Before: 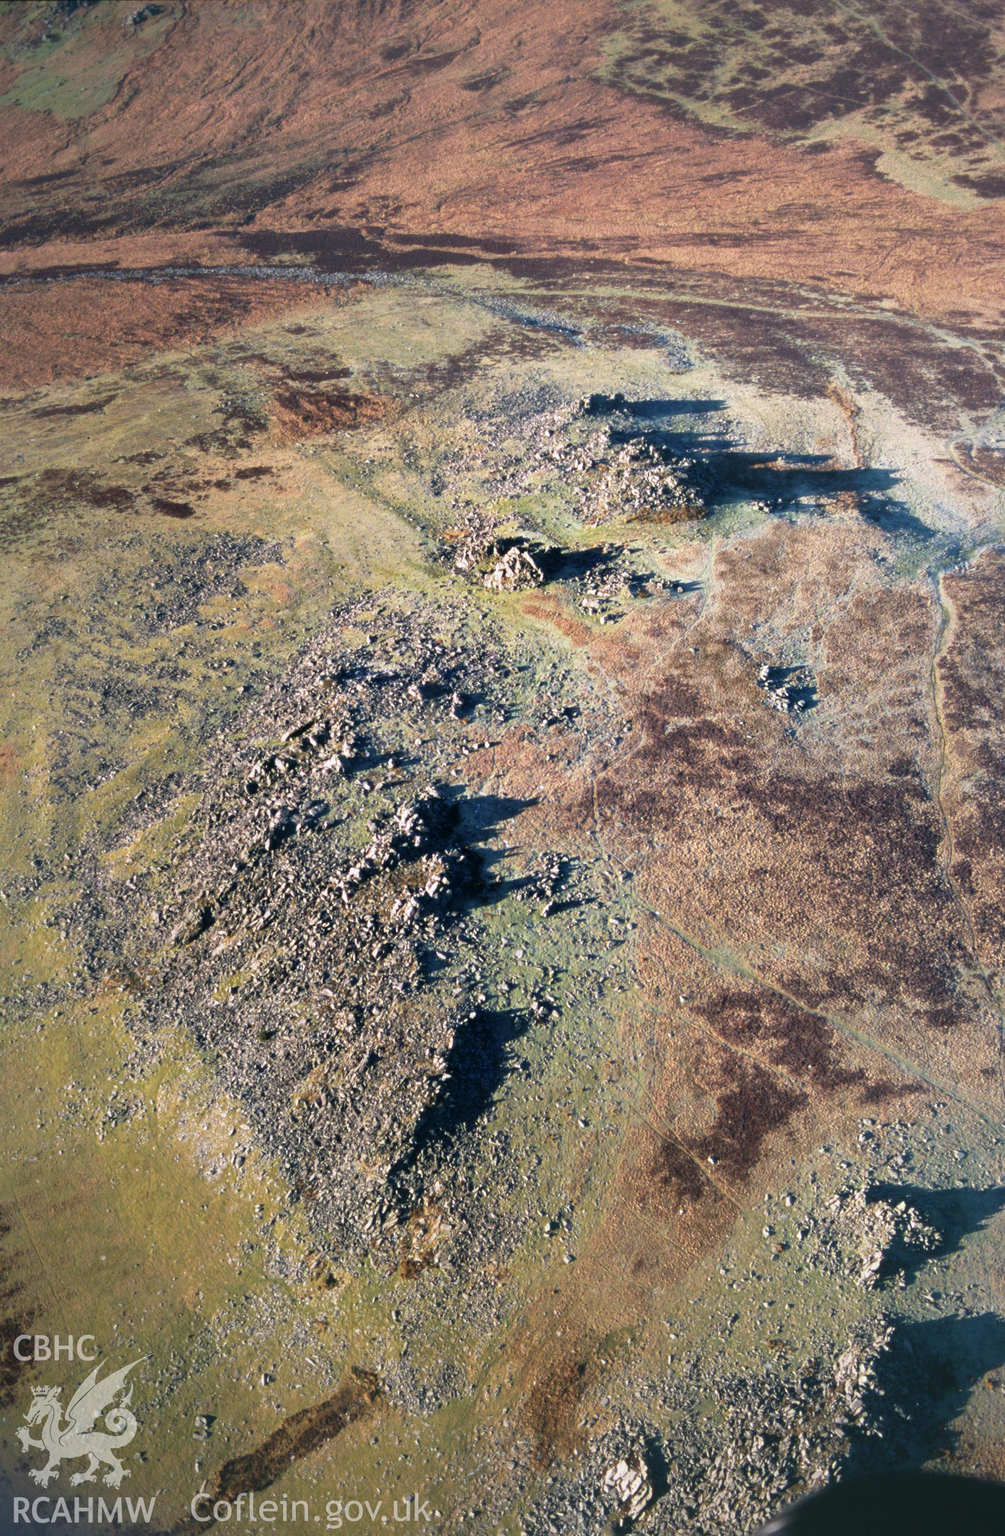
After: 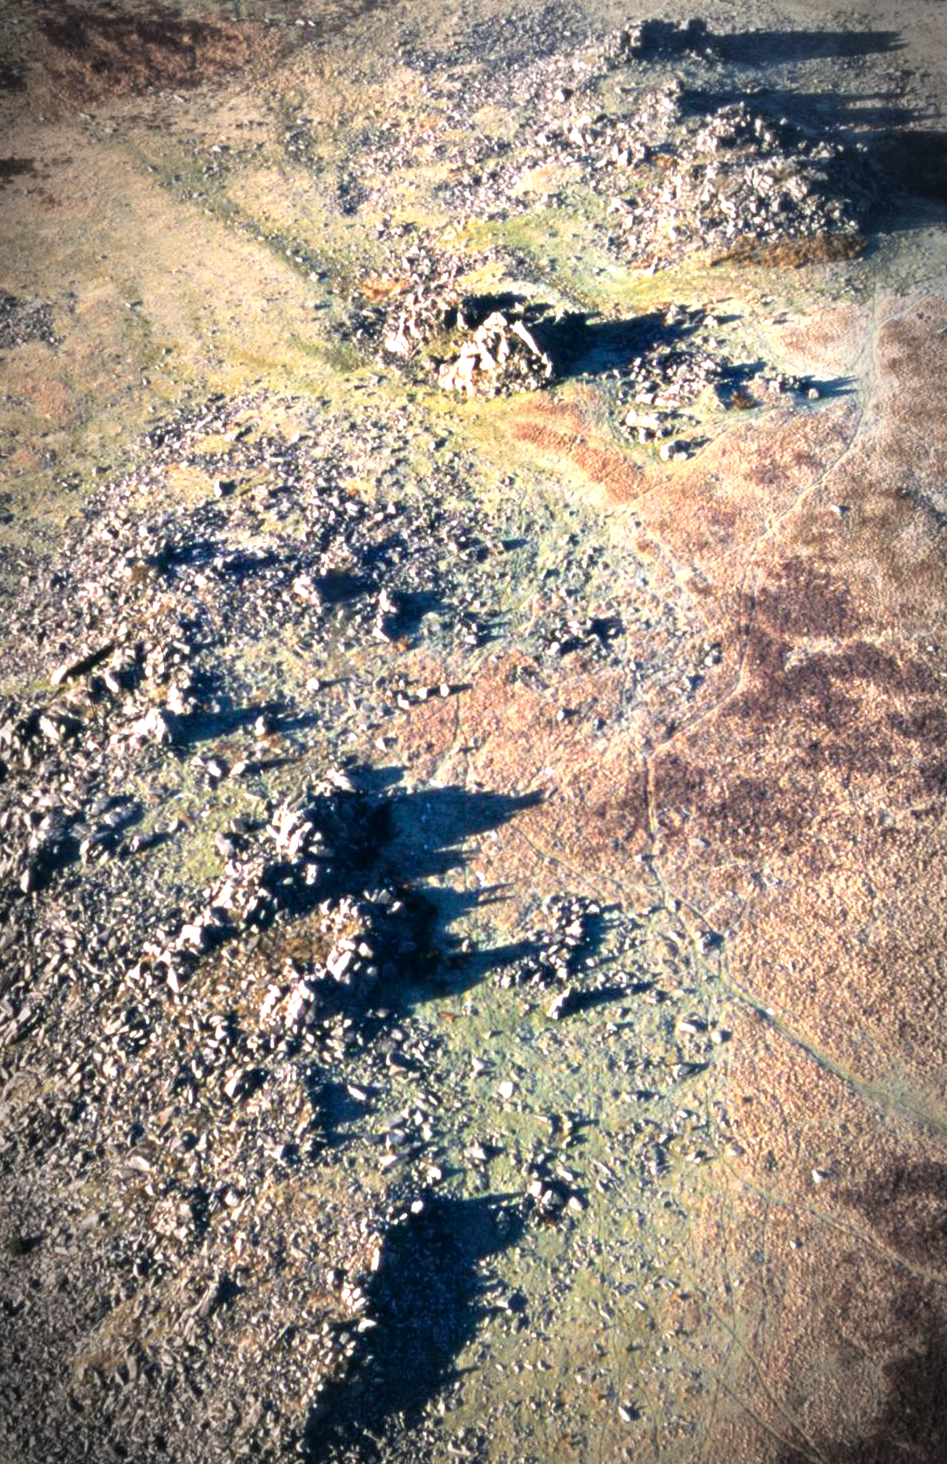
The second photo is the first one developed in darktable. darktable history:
vignetting: brightness -0.799, automatic ratio true, unbound false
crop: left 25.327%, top 24.988%, right 25.301%, bottom 25.111%
exposure: exposure 0.631 EV, compensate highlight preservation false
